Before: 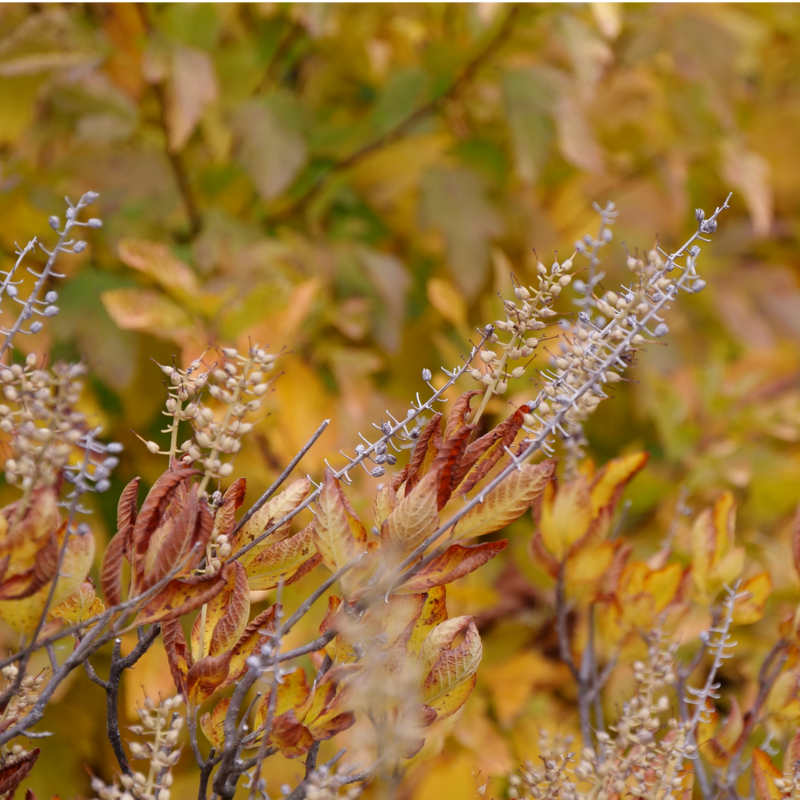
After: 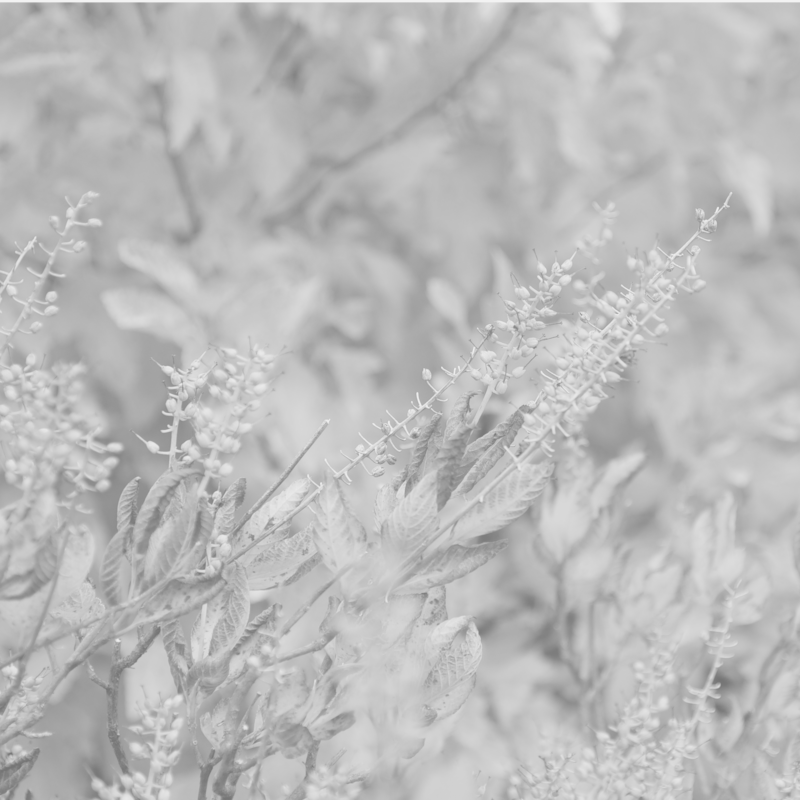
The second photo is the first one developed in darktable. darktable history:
color balance rgb: shadows lift › luminance -20%, power › hue 72.24°, highlights gain › luminance 15%, global offset › hue 171.6°, perceptual saturation grading › highlights -15%, perceptual saturation grading › shadows 25%, global vibrance 35%, contrast 10%
contrast brightness saturation: contrast -0.32, brightness 0.75, saturation -0.78
monochrome: a -6.99, b 35.61, size 1.4
exposure: exposure -0.048 EV, compensate highlight preservation false
